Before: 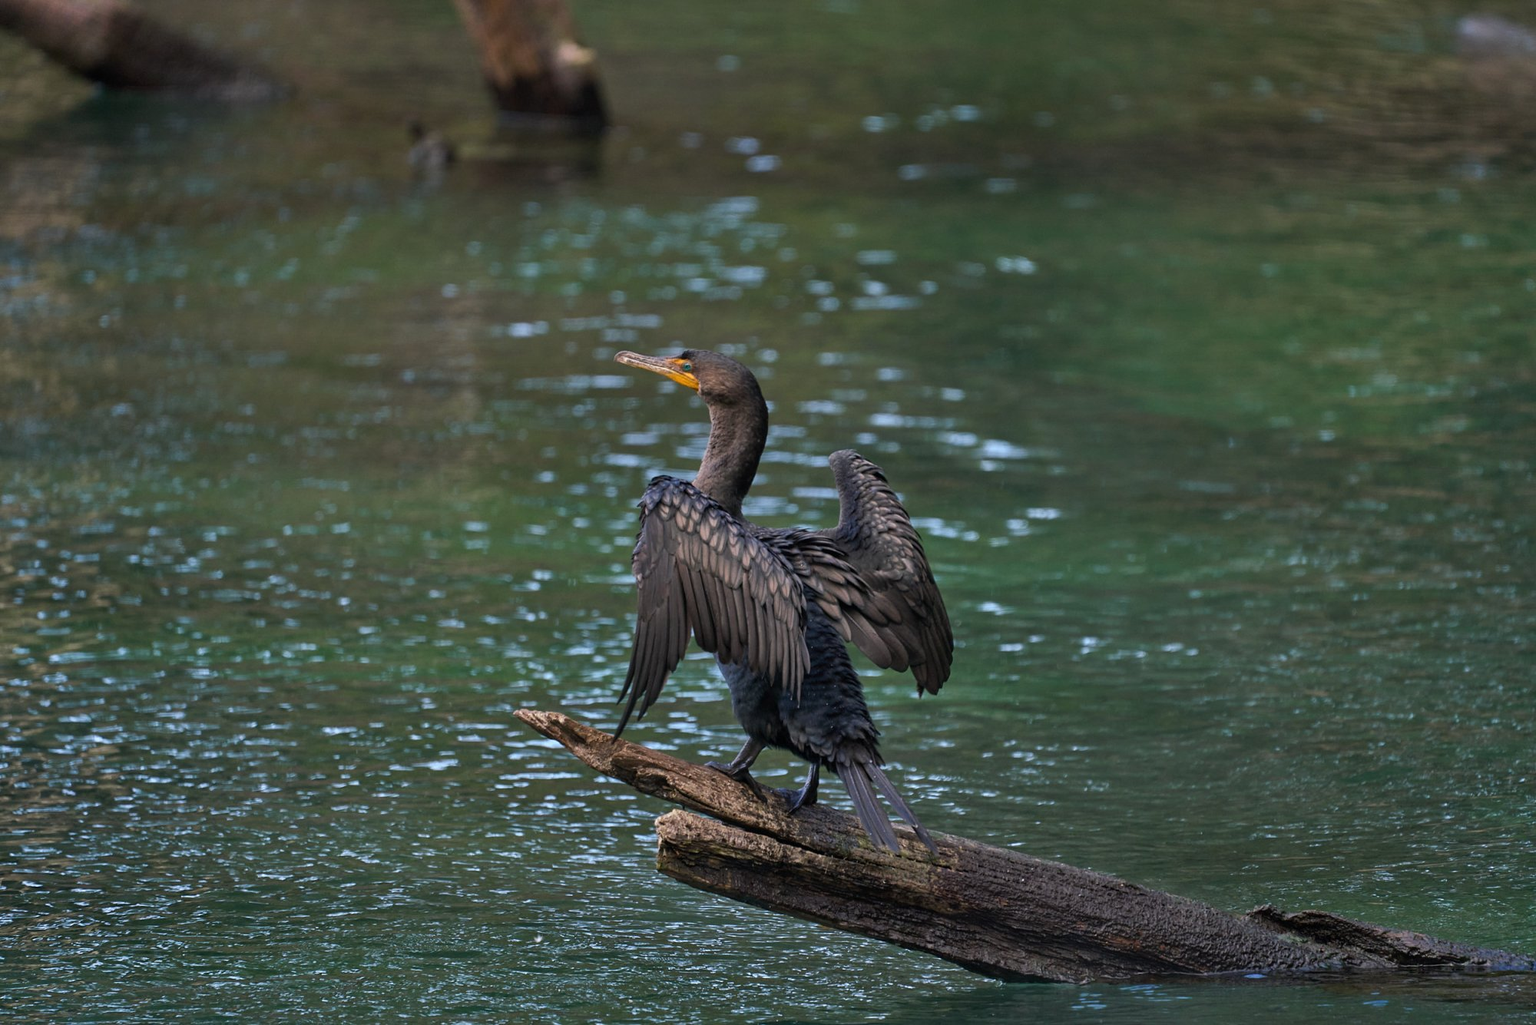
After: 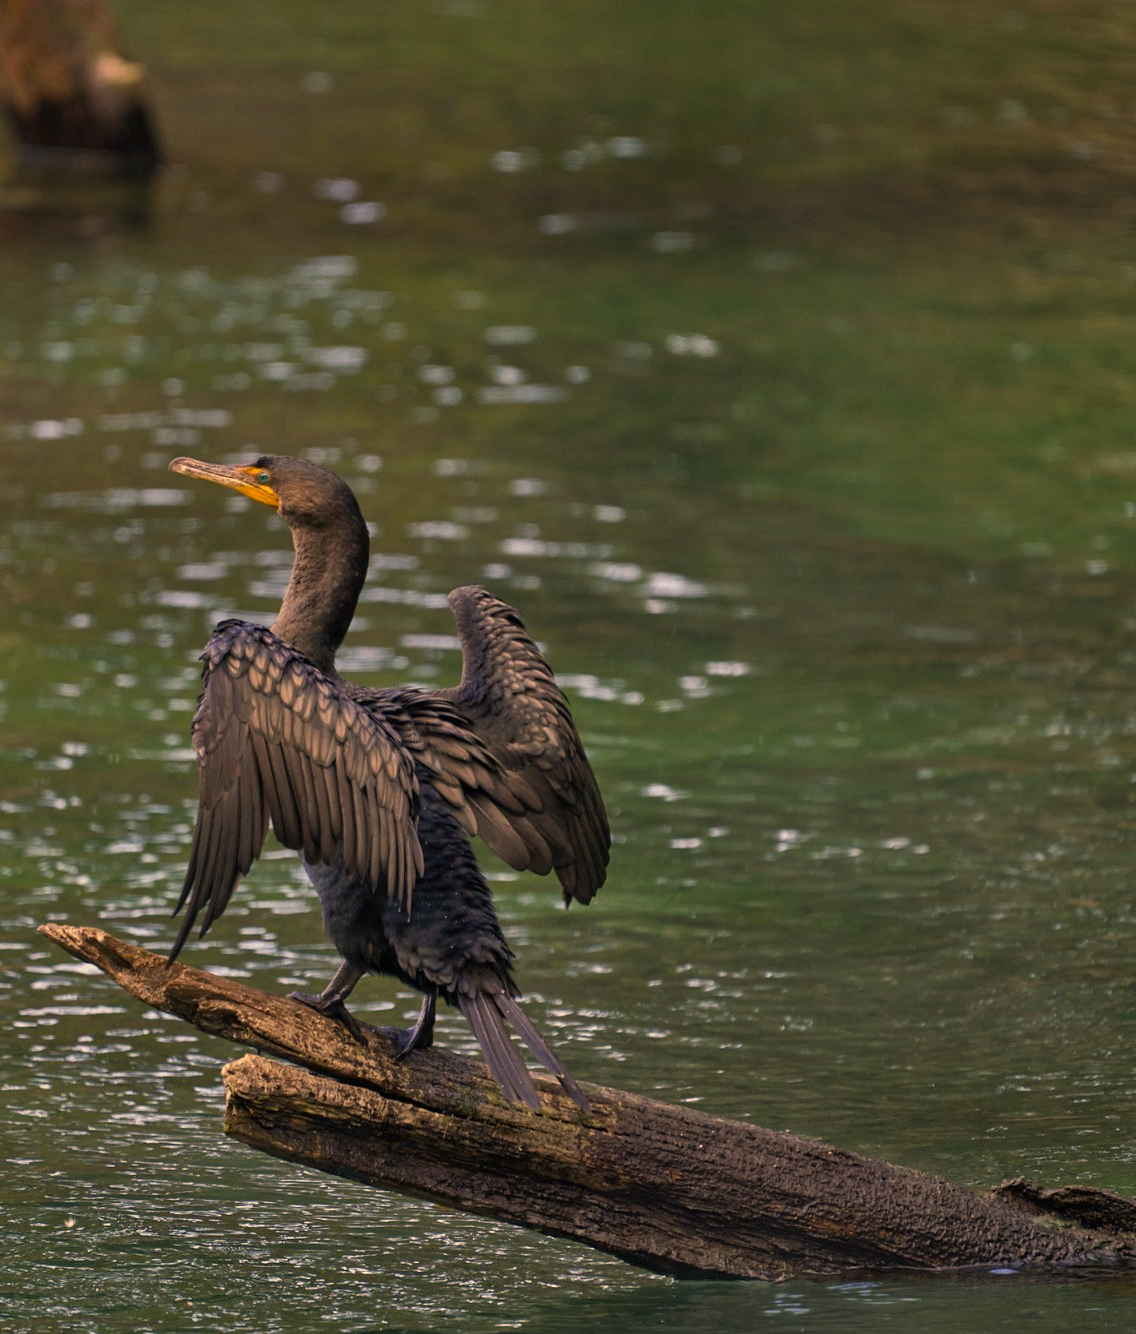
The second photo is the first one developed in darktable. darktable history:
crop: left 31.557%, top 0.001%, right 11.61%
color correction: highlights a* 14.76, highlights b* 31.73
